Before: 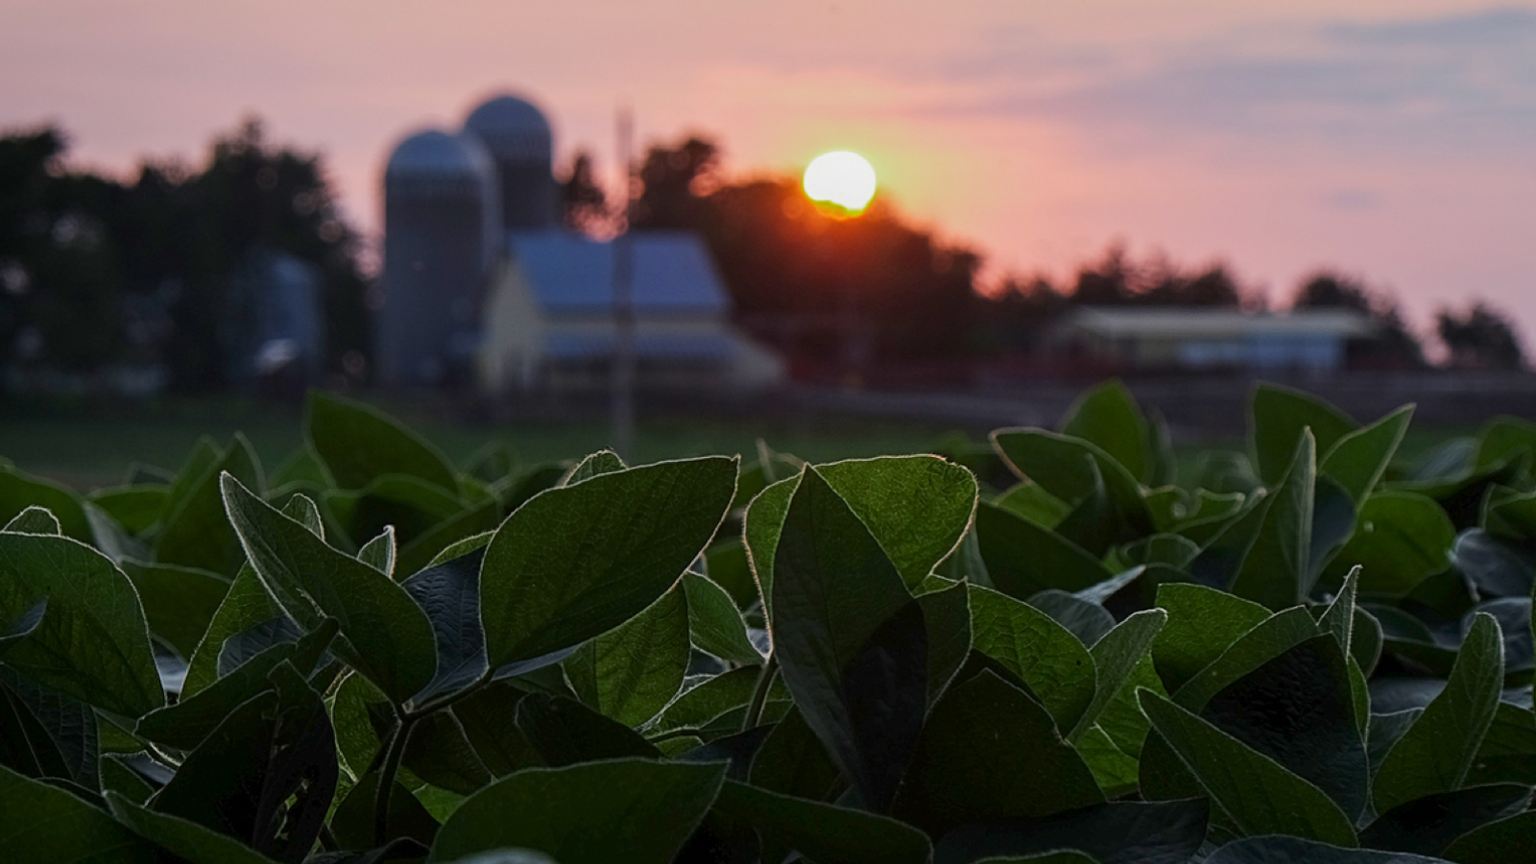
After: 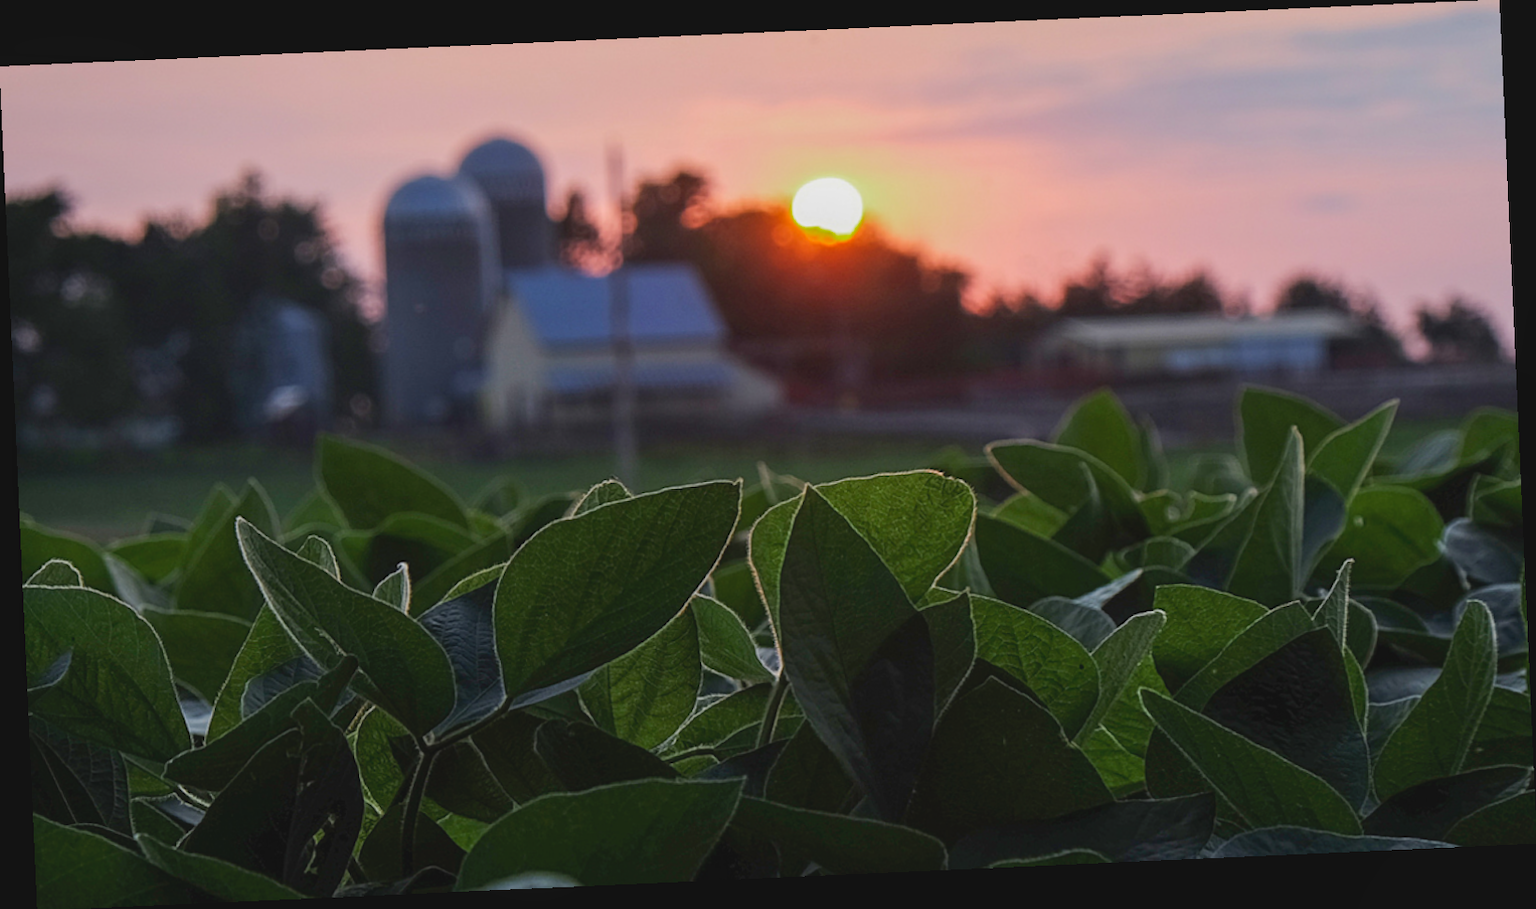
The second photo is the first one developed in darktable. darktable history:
contrast brightness saturation: contrast -0.1, brightness 0.05, saturation 0.08
rotate and perspective: rotation -2.56°, automatic cropping off
local contrast: highlights 100%, shadows 100%, detail 120%, midtone range 0.2
